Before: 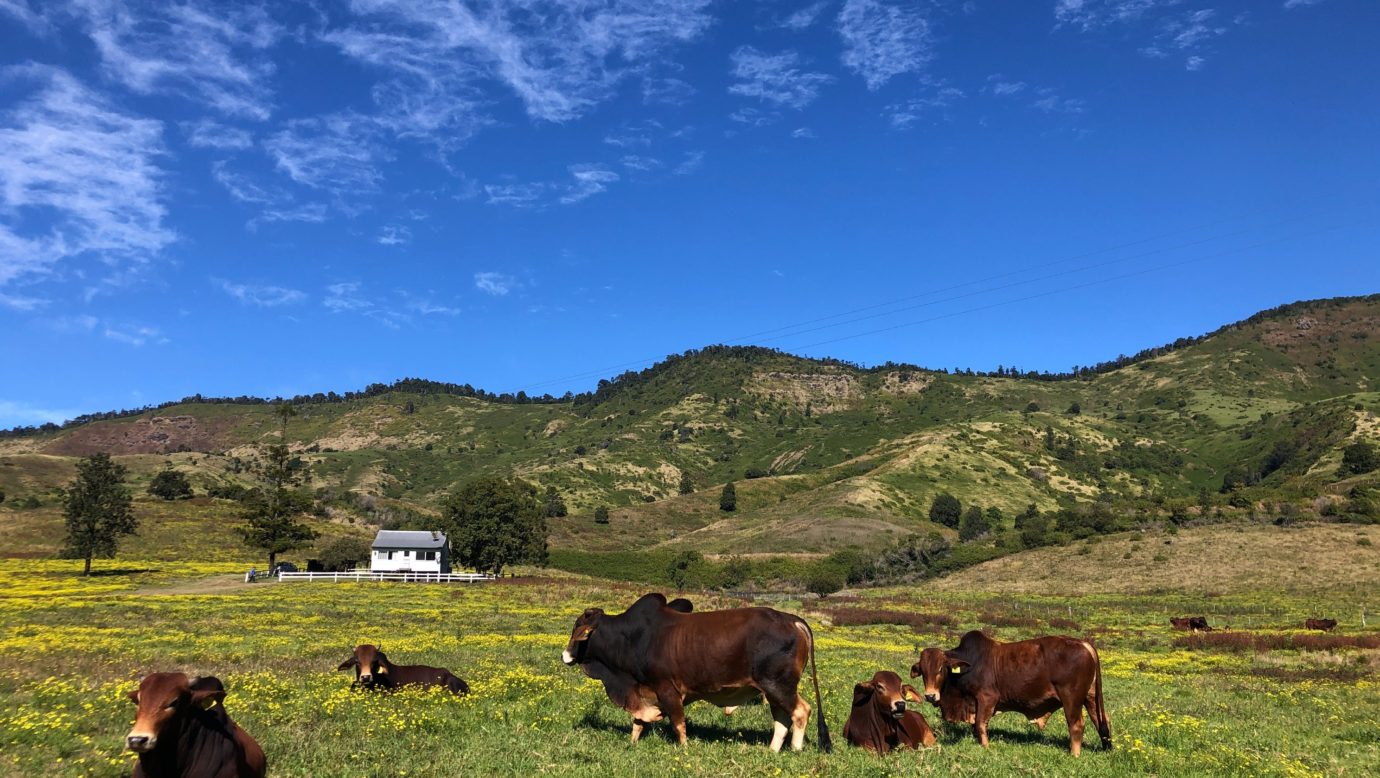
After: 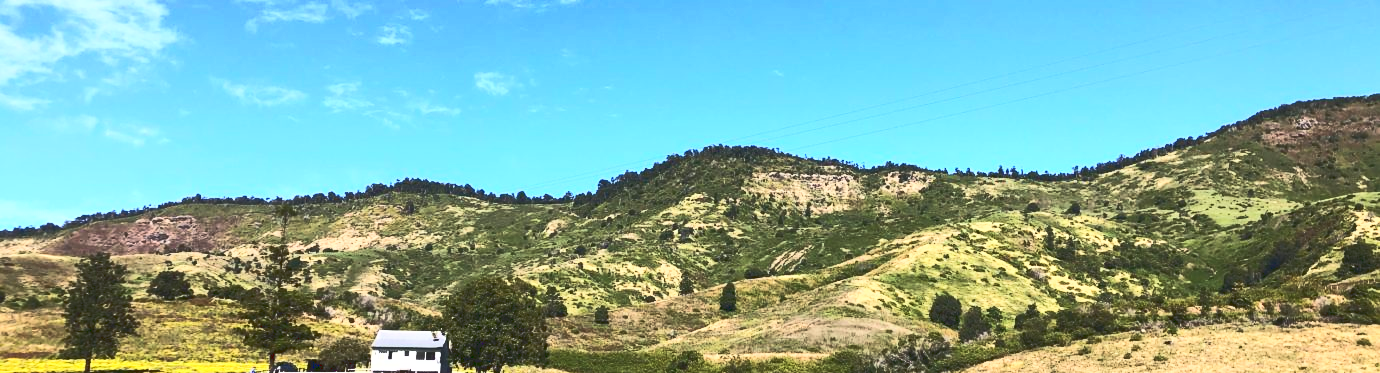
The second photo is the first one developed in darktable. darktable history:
crop and rotate: top 25.765%, bottom 26.17%
exposure: exposure 0.197 EV, compensate highlight preservation false
base curve: curves: ch0 [(0, 0.015) (0.085, 0.116) (0.134, 0.298) (0.19, 0.545) (0.296, 0.764) (0.599, 0.982) (1, 1)]
